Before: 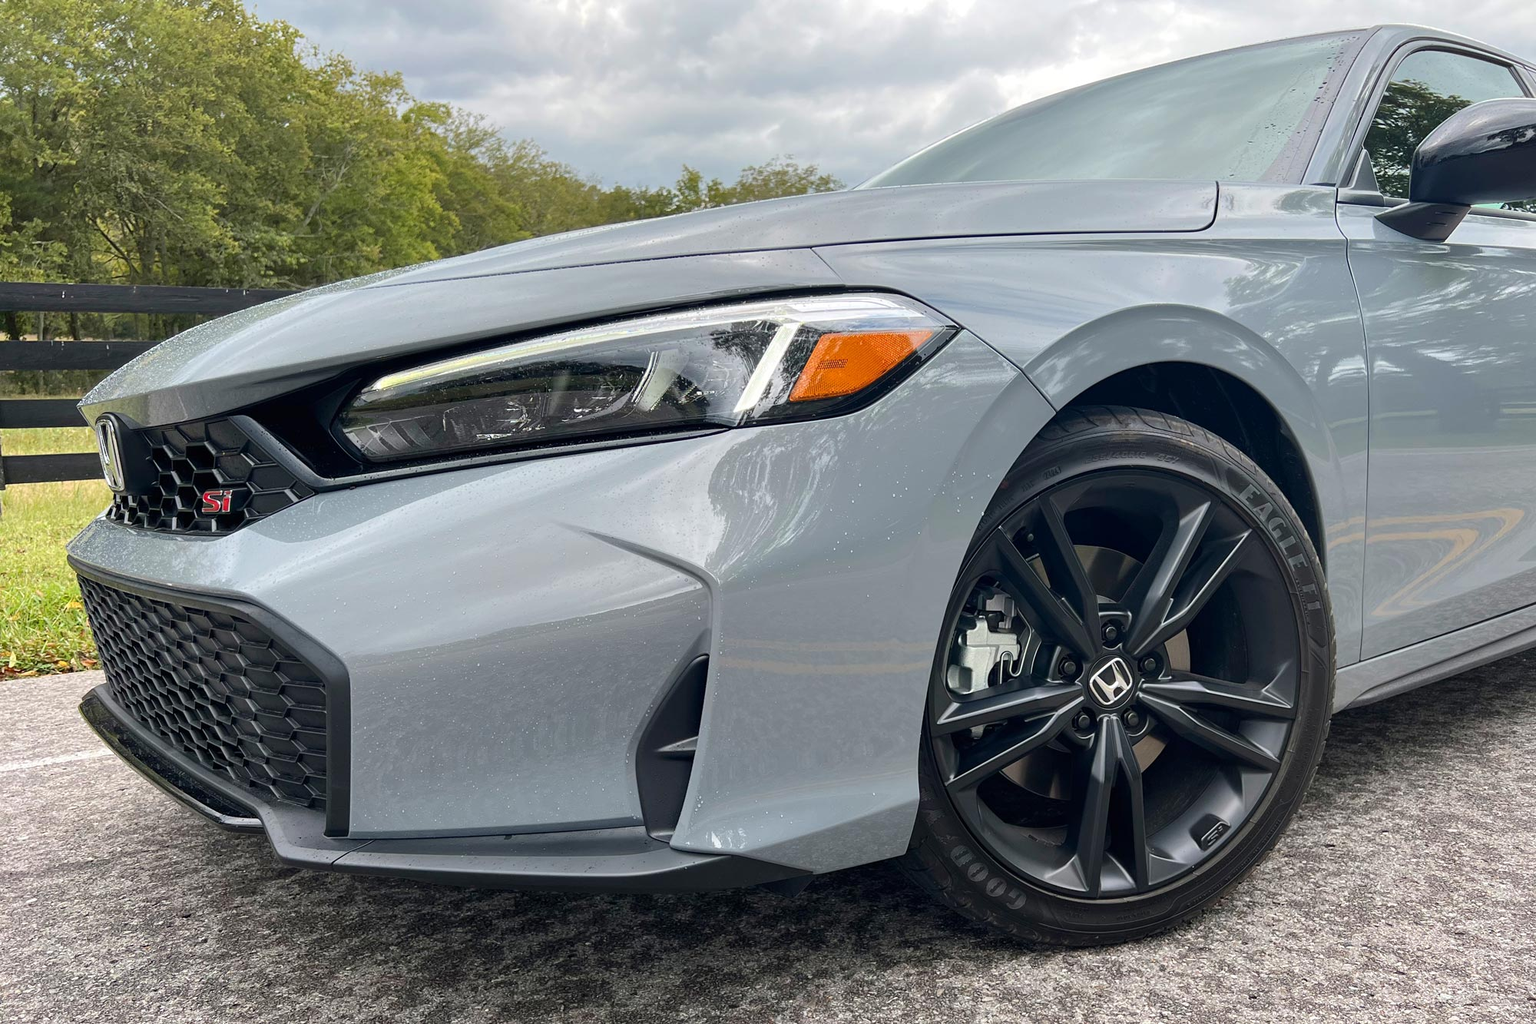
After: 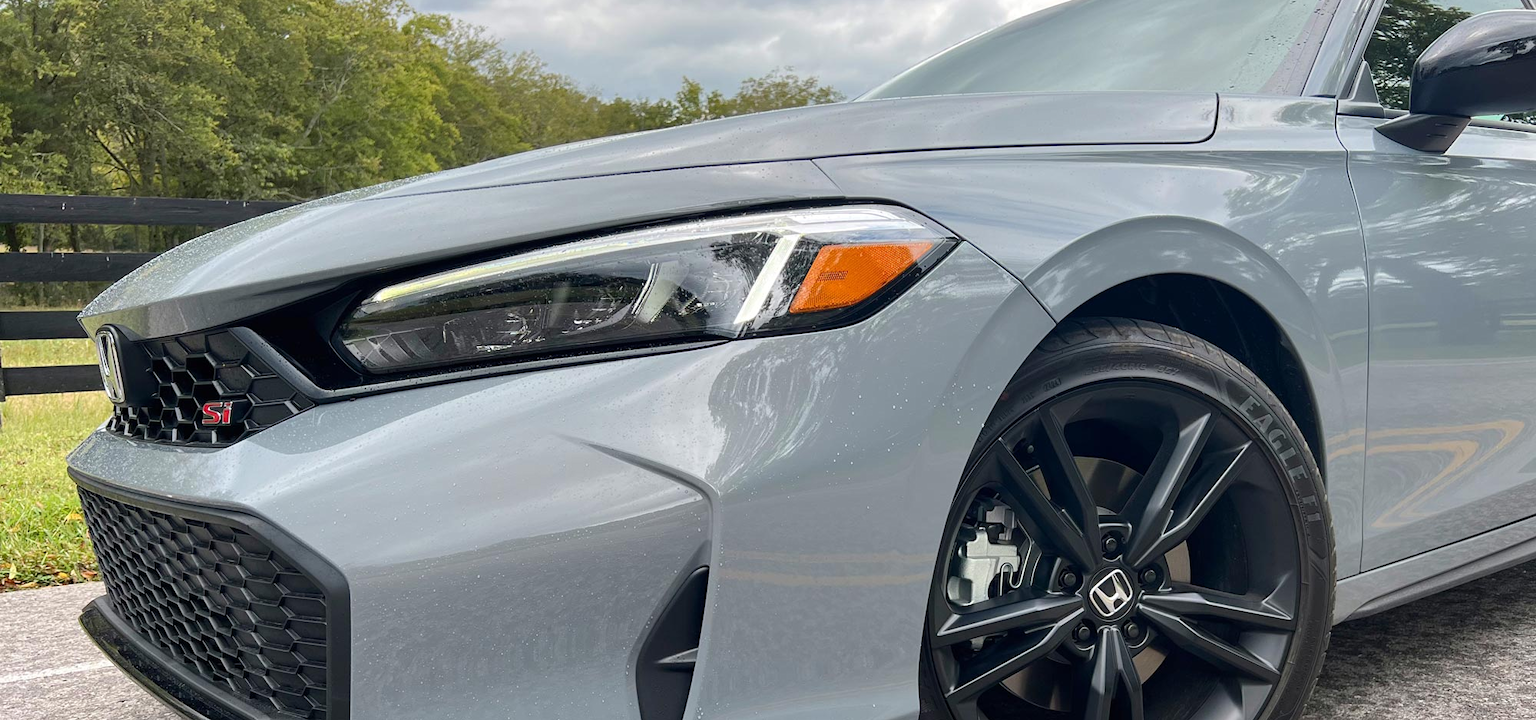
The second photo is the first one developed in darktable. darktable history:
tone equalizer: edges refinement/feathering 500, mask exposure compensation -1.57 EV, preserve details no
crop and rotate: top 8.695%, bottom 20.899%
